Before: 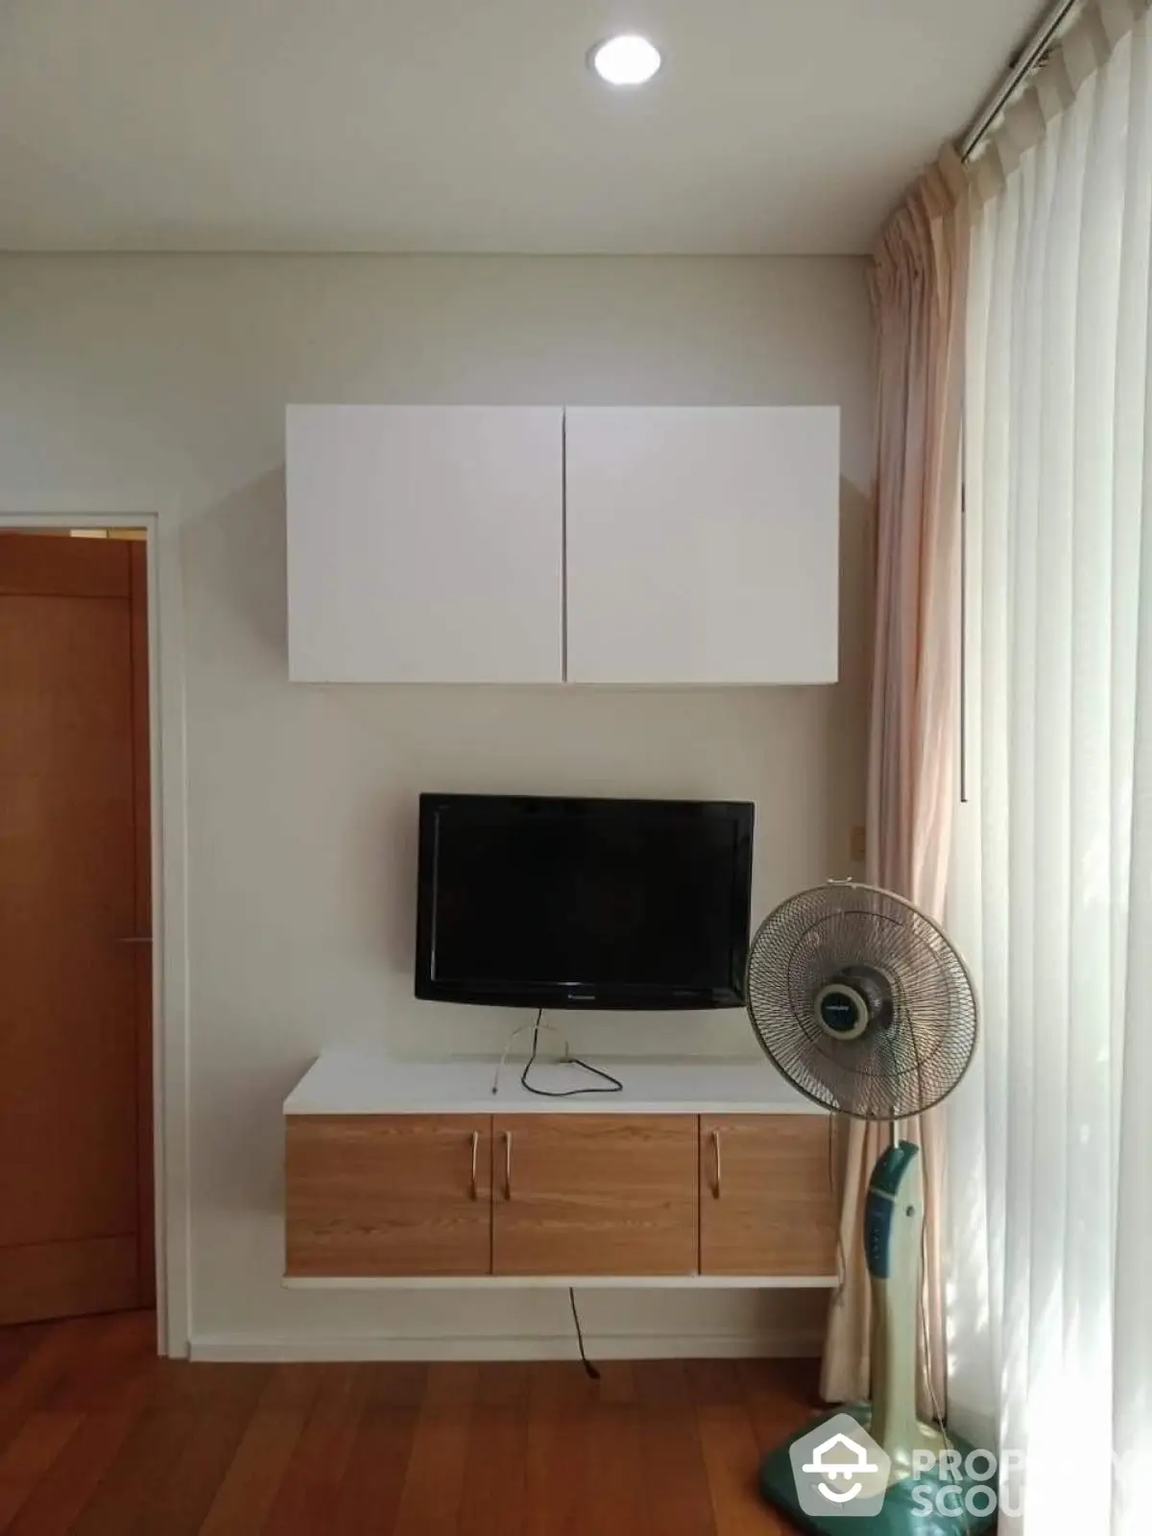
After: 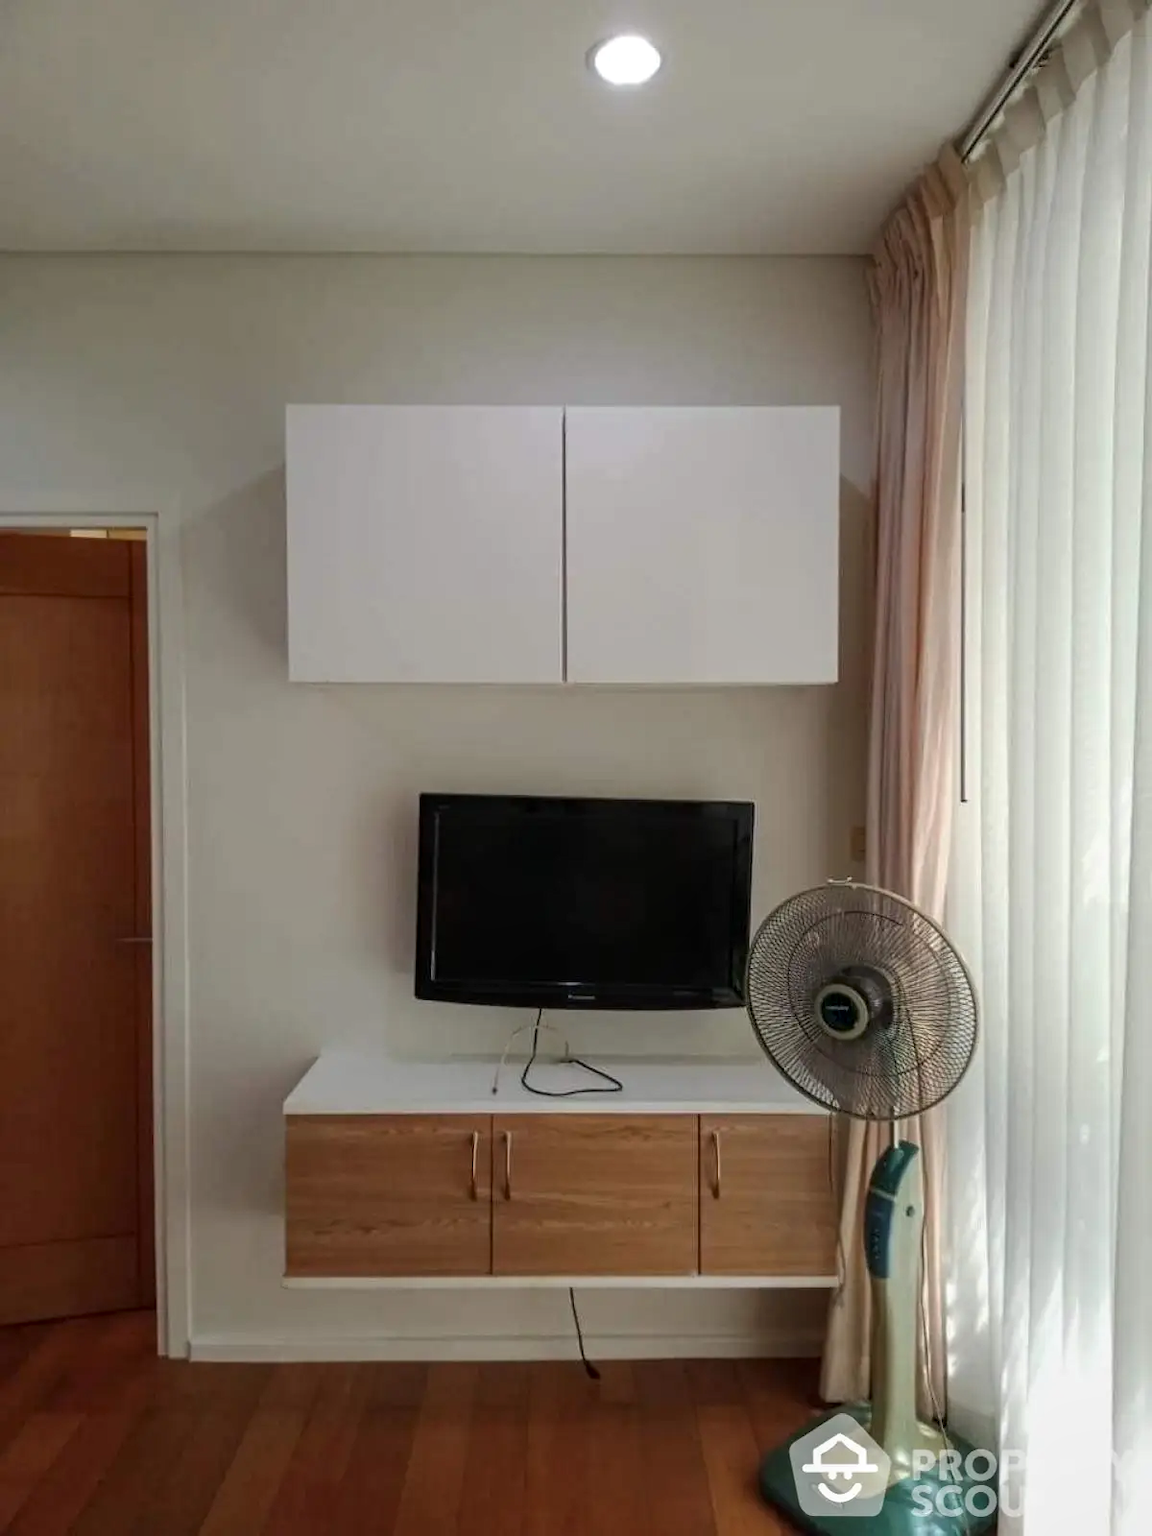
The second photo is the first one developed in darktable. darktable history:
local contrast: on, module defaults
exposure: exposure -0.151 EV, compensate highlight preservation false
